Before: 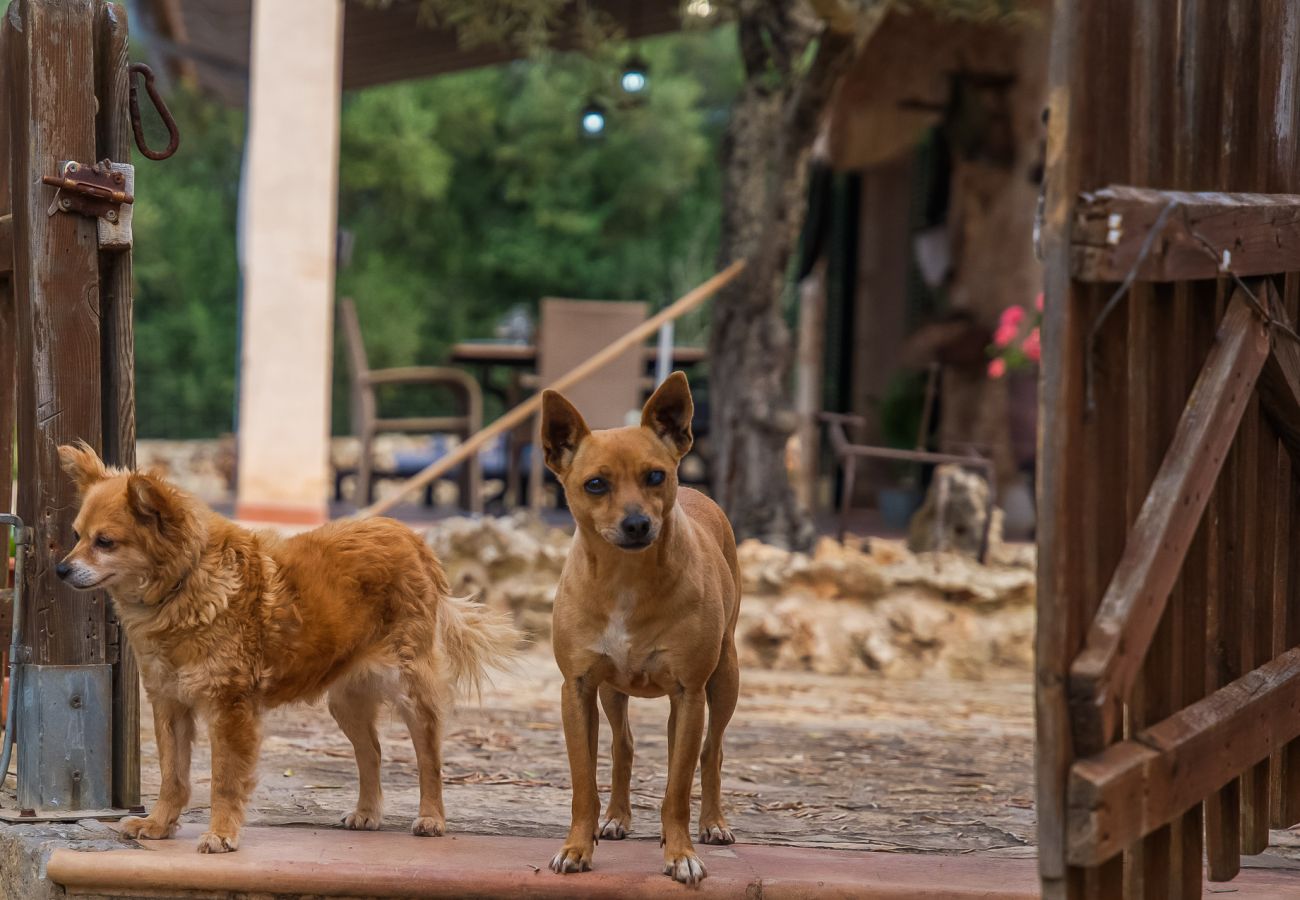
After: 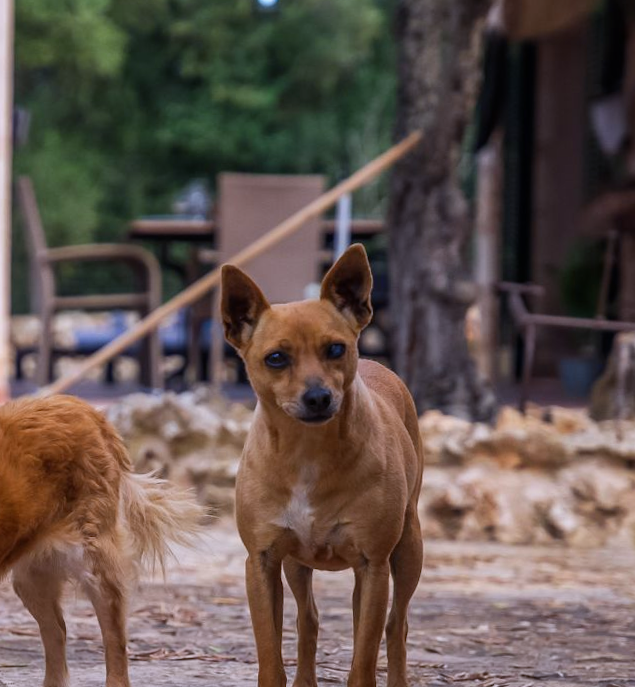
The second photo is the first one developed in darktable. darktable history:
rotate and perspective: rotation -1°, crop left 0.011, crop right 0.989, crop top 0.025, crop bottom 0.975
color balance: gamma [0.9, 0.988, 0.975, 1.025], gain [1.05, 1, 1, 1]
crop and rotate: angle 0.02°, left 24.353%, top 13.219%, right 26.156%, bottom 8.224%
color correction: saturation 0.99
white balance: red 0.967, blue 1.119, emerald 0.756
